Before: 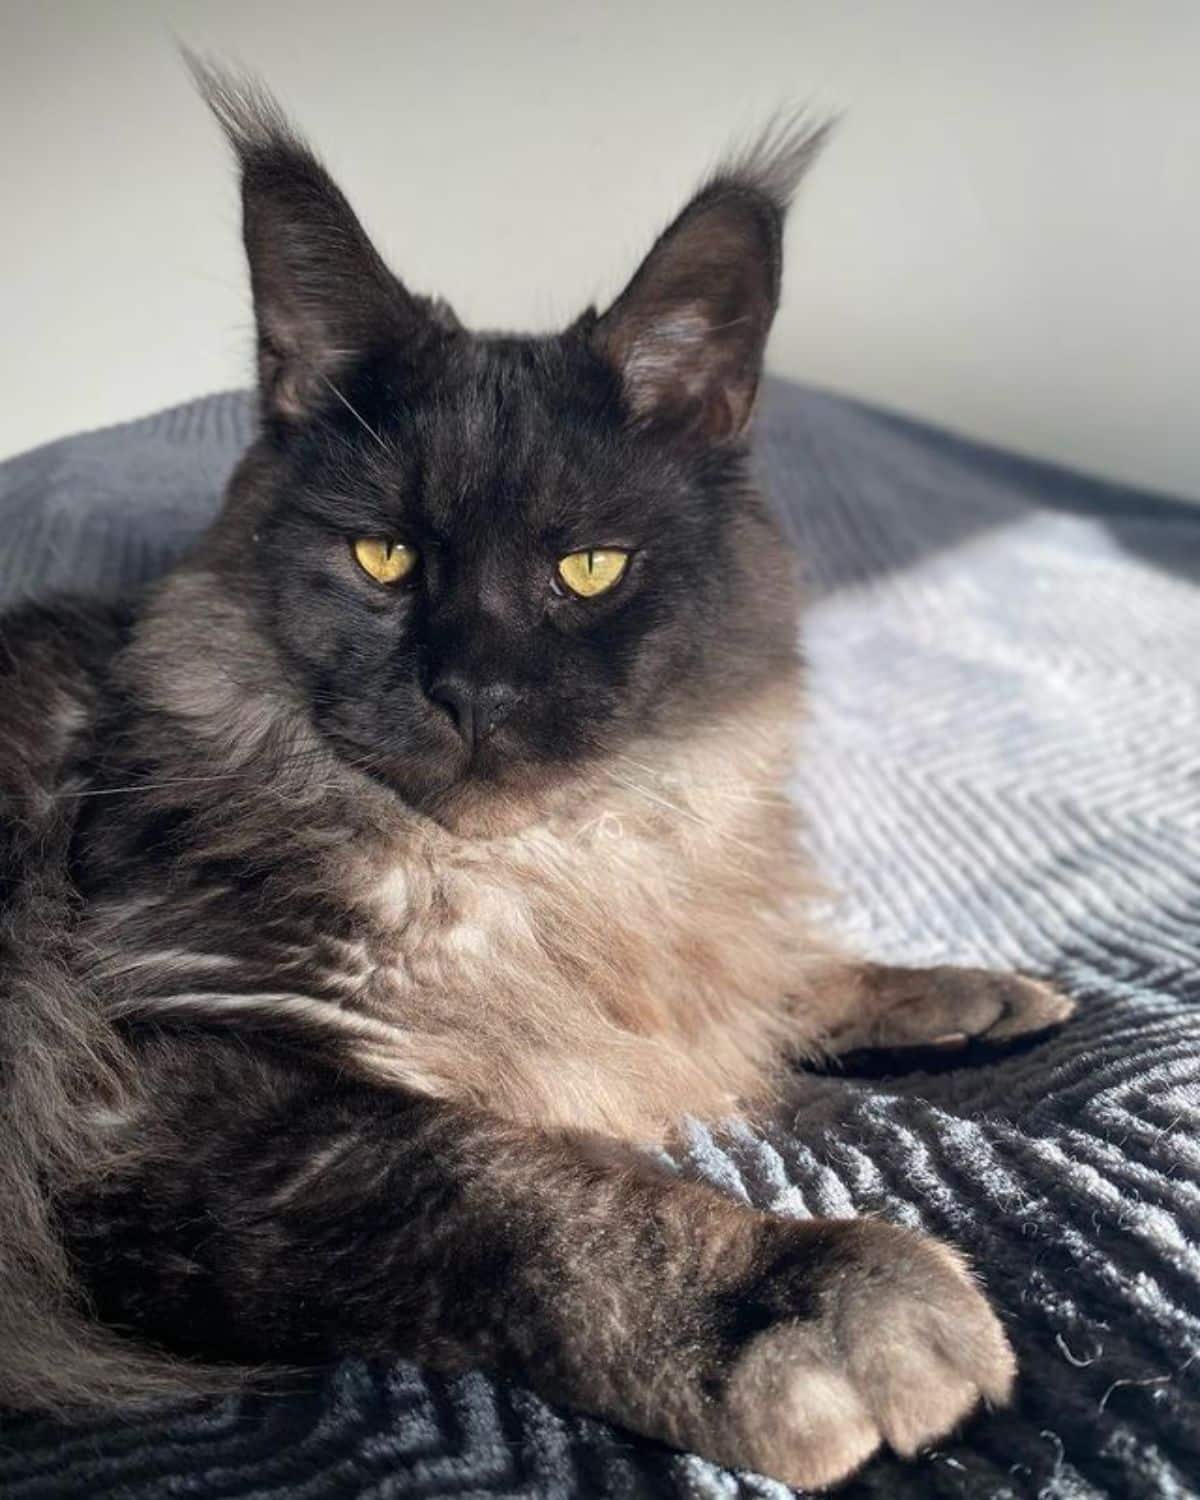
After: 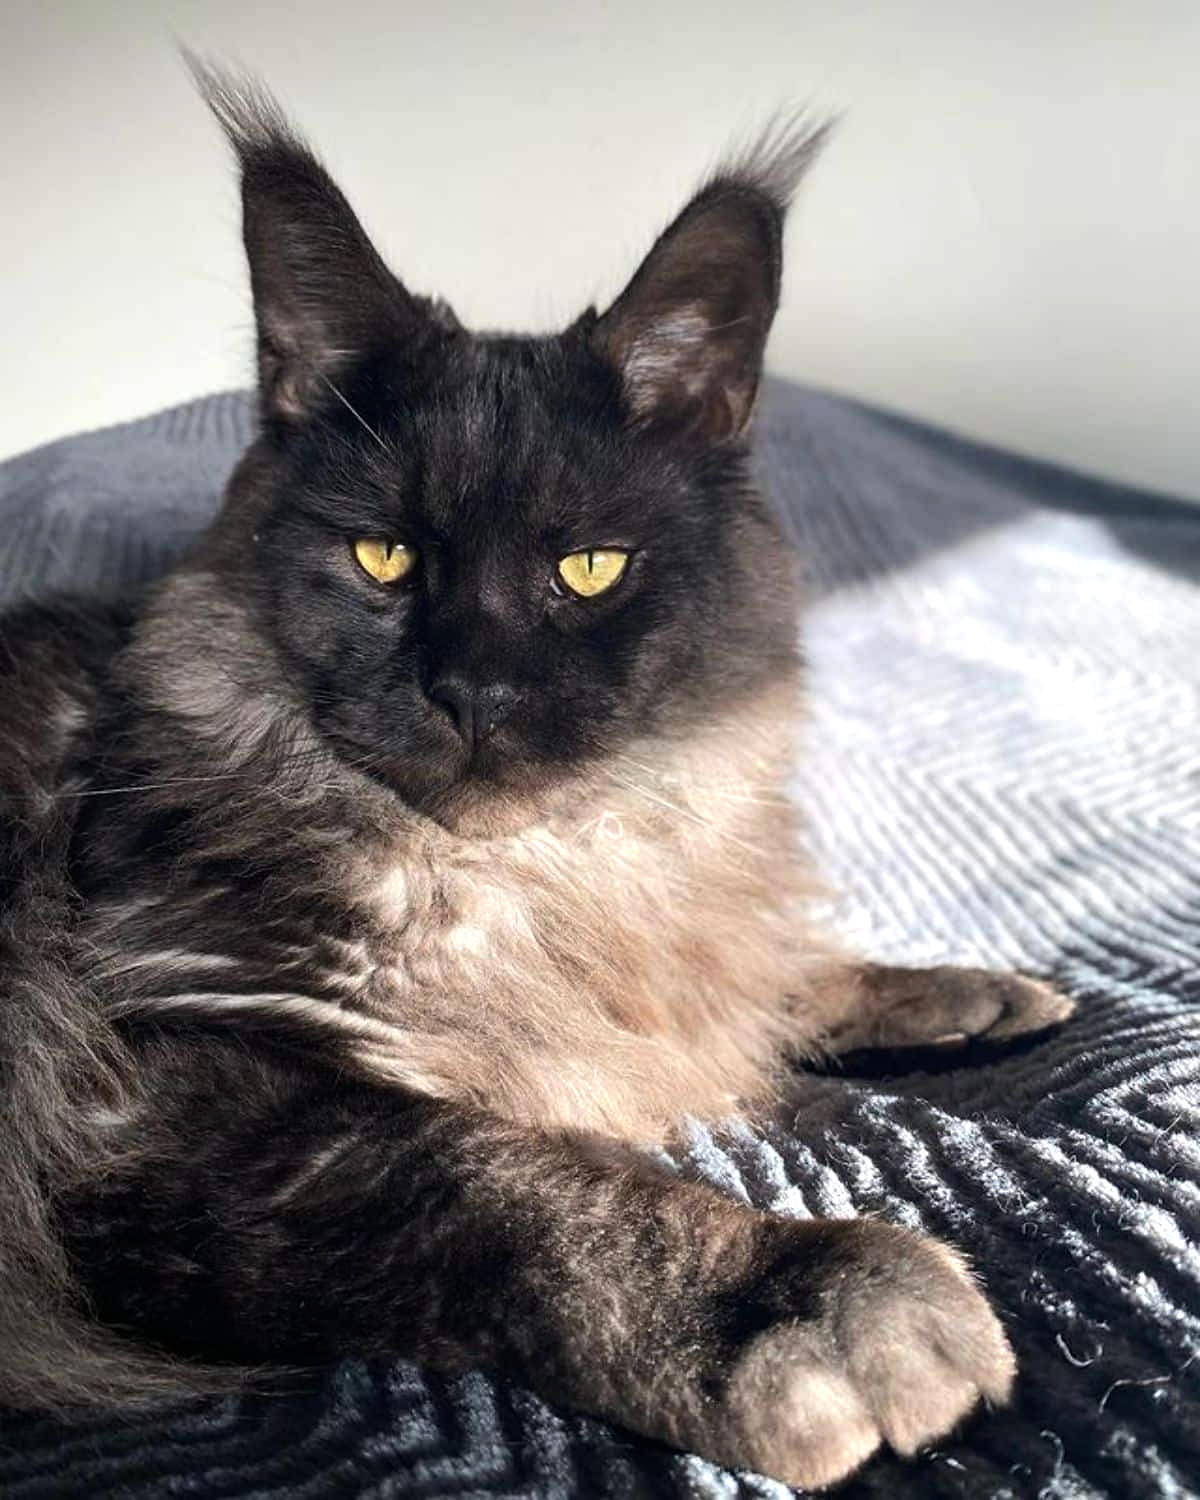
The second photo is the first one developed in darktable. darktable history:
tone equalizer: -8 EV -0.395 EV, -7 EV -0.379 EV, -6 EV -0.297 EV, -5 EV -0.253 EV, -3 EV 0.249 EV, -2 EV 0.351 EV, -1 EV 0.39 EV, +0 EV 0.44 EV, edges refinement/feathering 500, mask exposure compensation -1.57 EV, preserve details no
sharpen: amount 0.208
